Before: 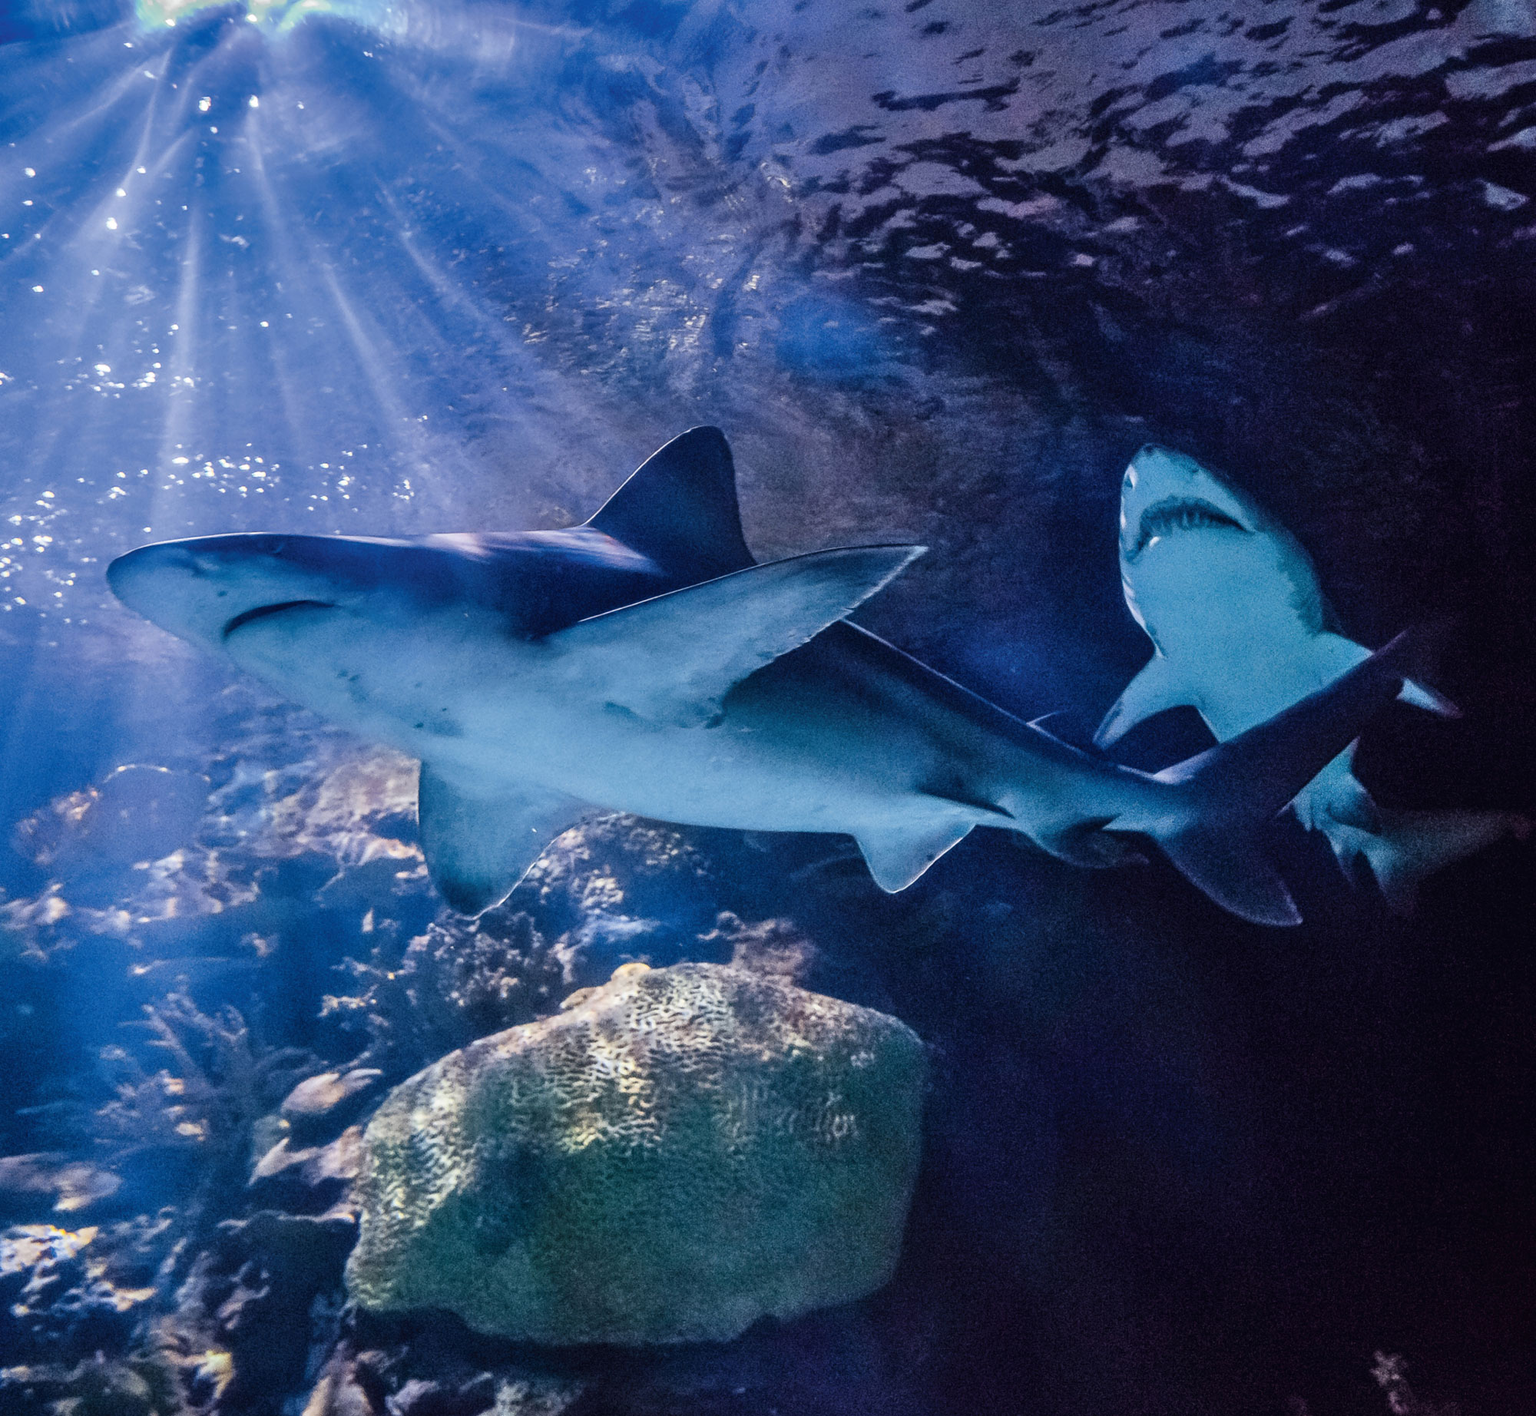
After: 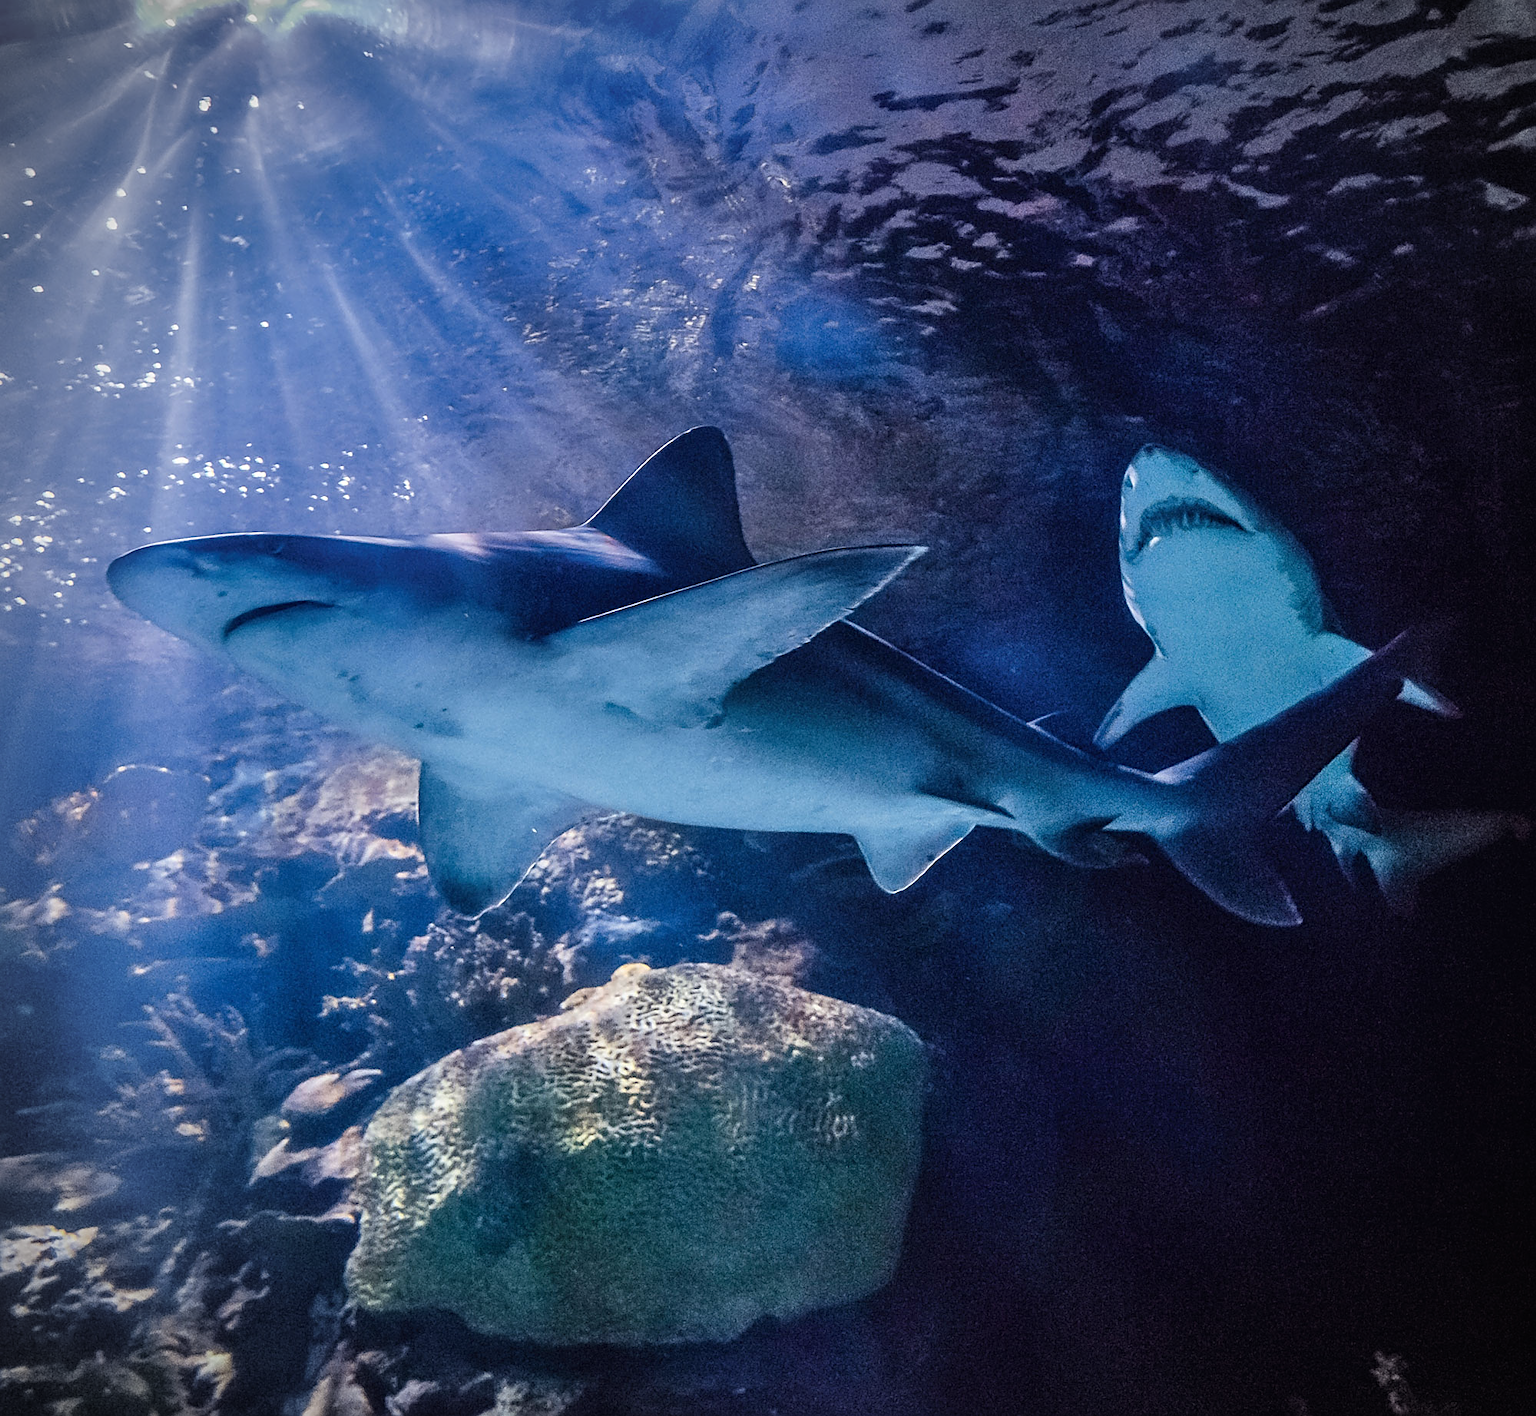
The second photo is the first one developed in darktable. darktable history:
sharpen: on, module defaults
vignetting: saturation -0.653
